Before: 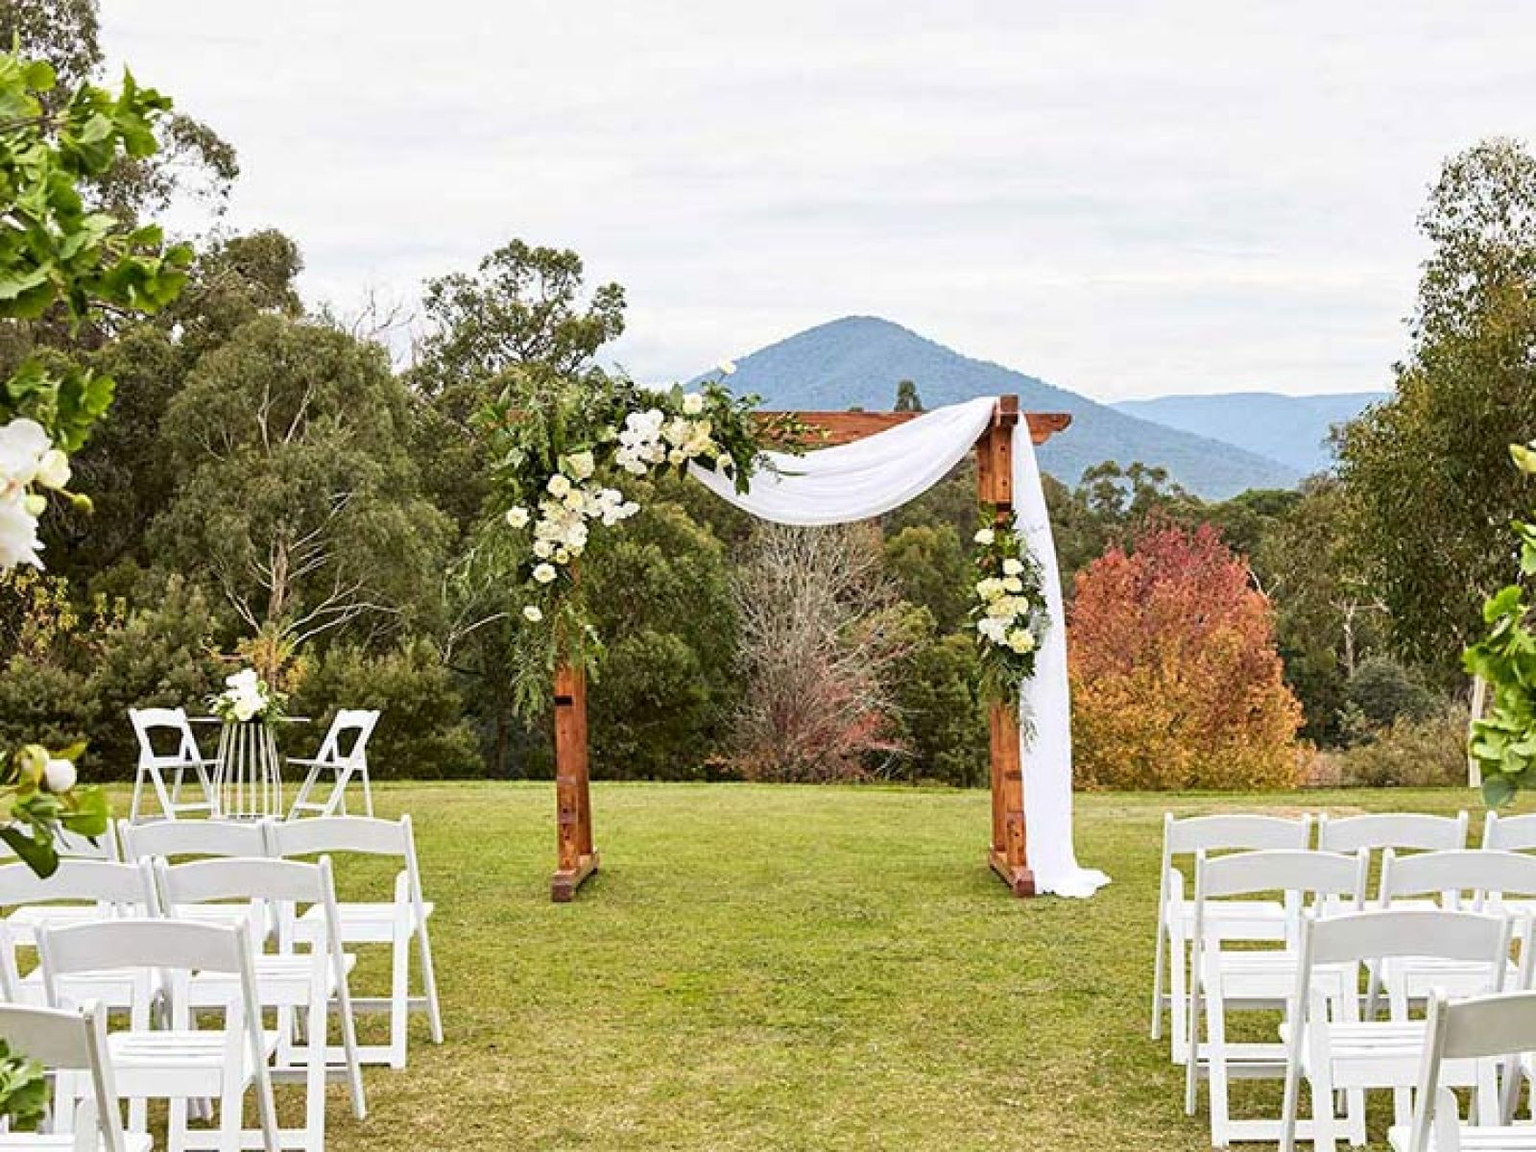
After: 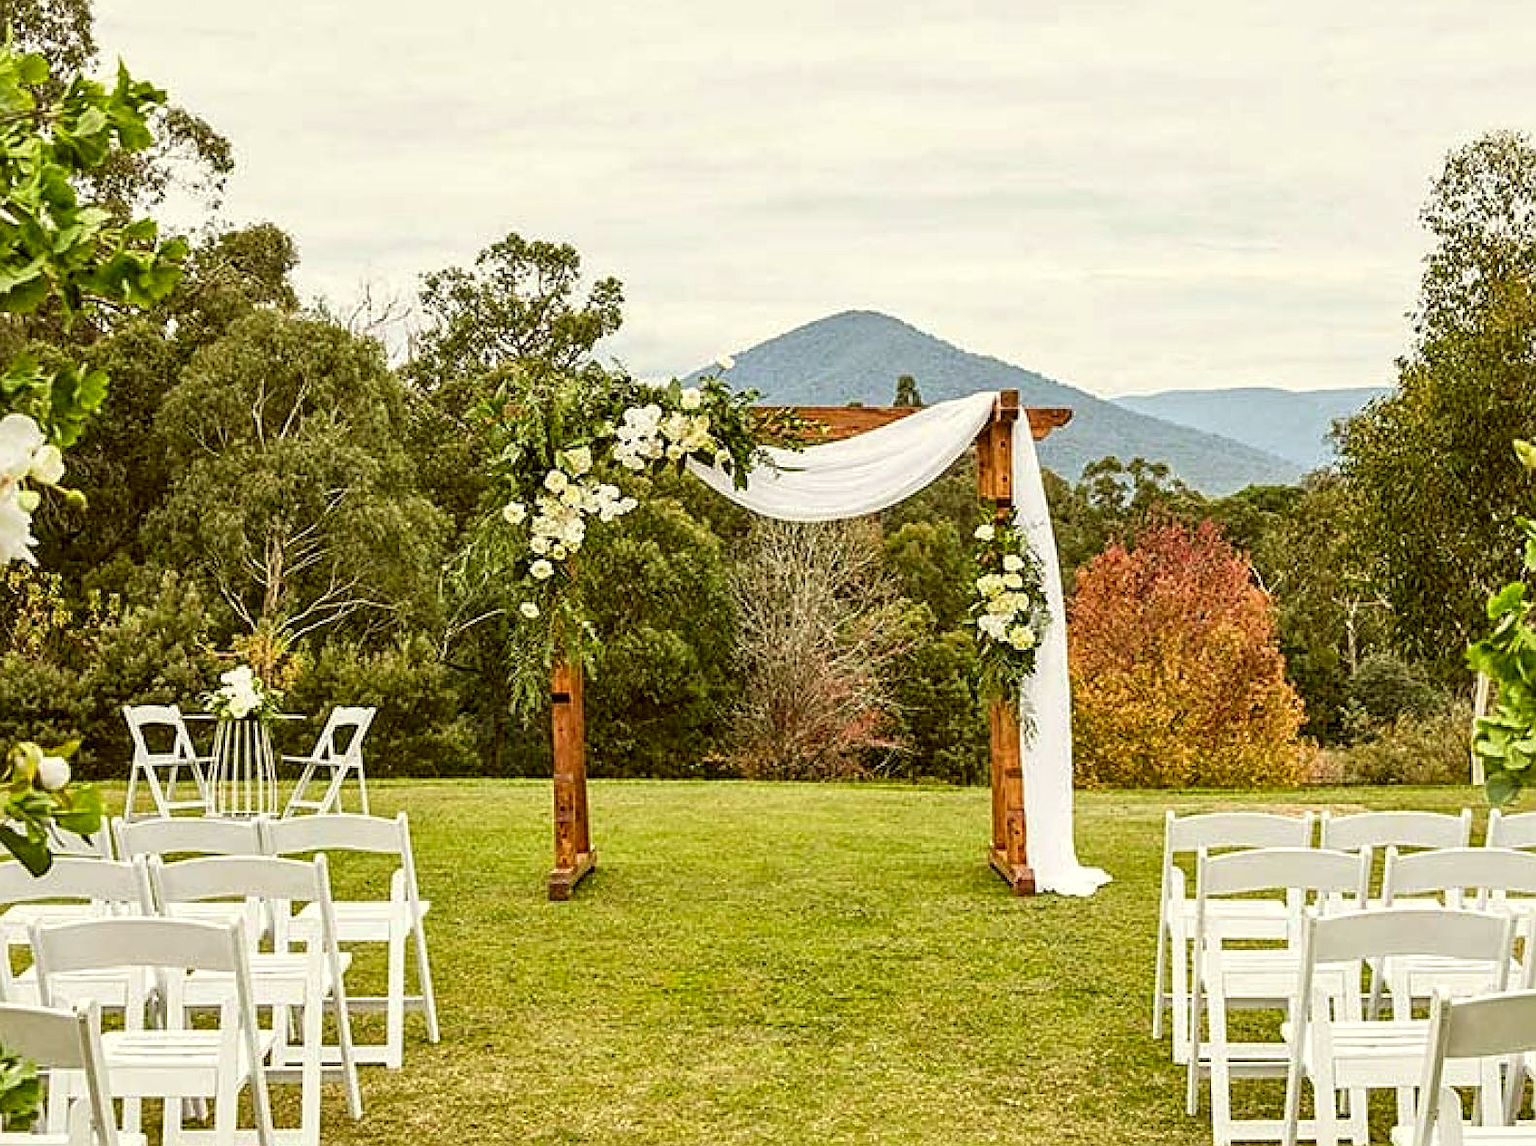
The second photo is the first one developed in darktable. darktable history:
crop: left 0.482%, top 0.677%, right 0.146%, bottom 0.461%
local contrast: on, module defaults
color correction: highlights a* -1.75, highlights b* 10.17, shadows a* 0.673, shadows b* 18.93
sharpen: on, module defaults
